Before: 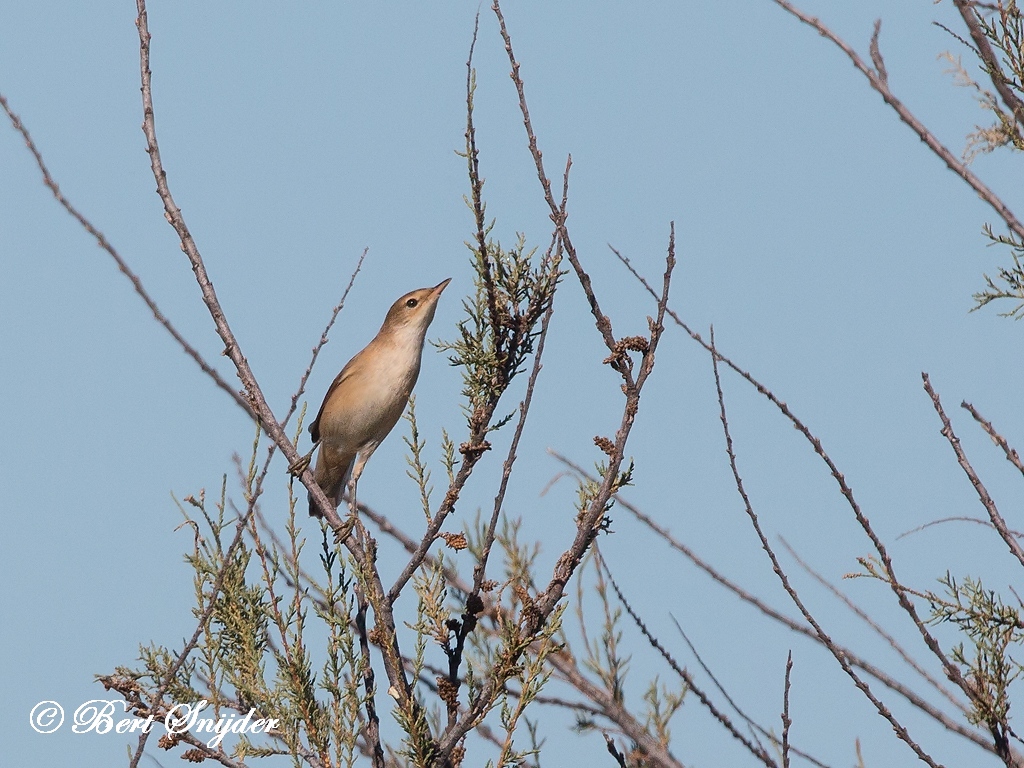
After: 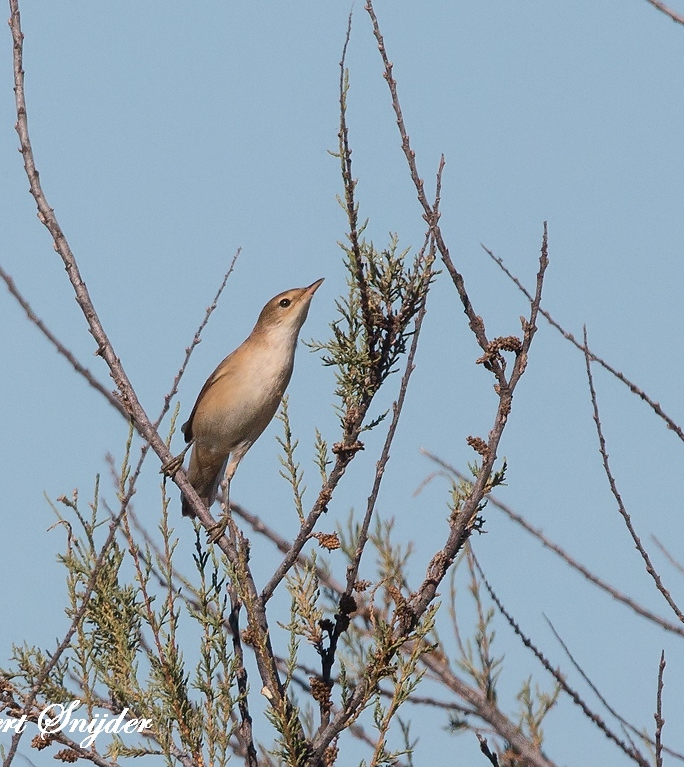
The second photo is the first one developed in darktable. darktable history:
crop and rotate: left 12.432%, right 20.731%
